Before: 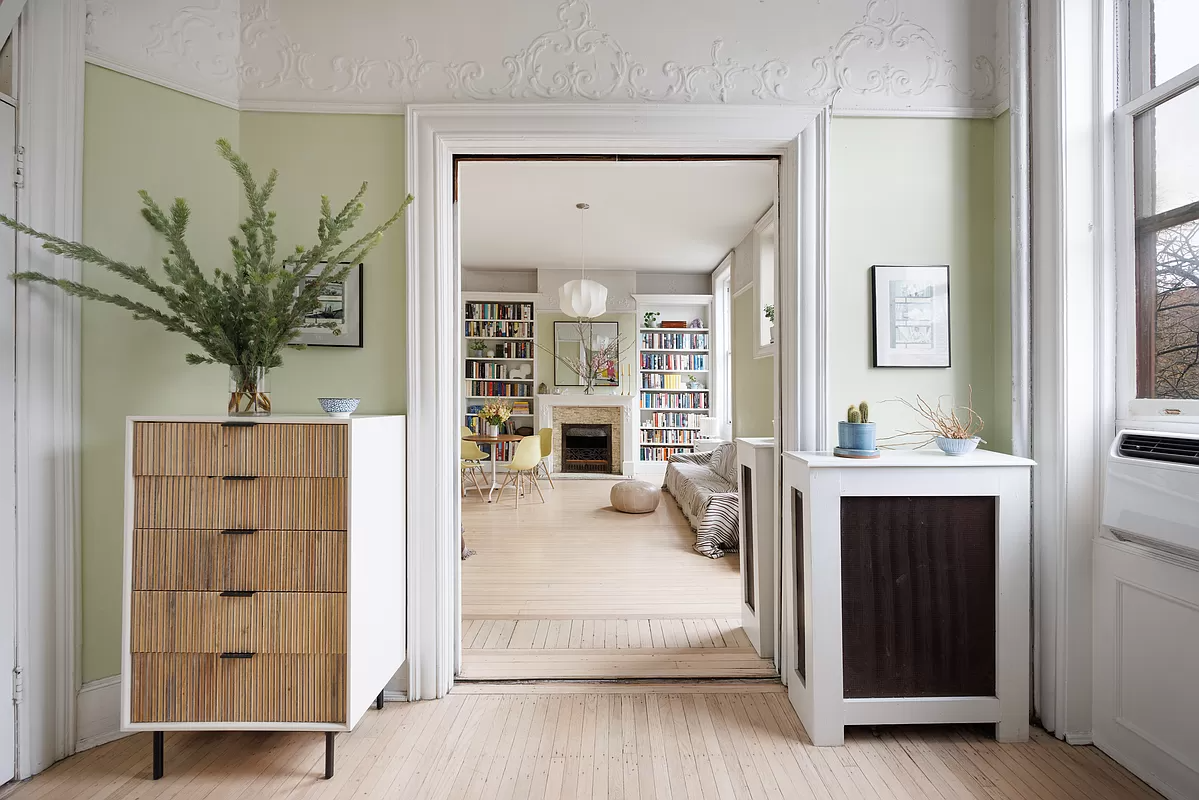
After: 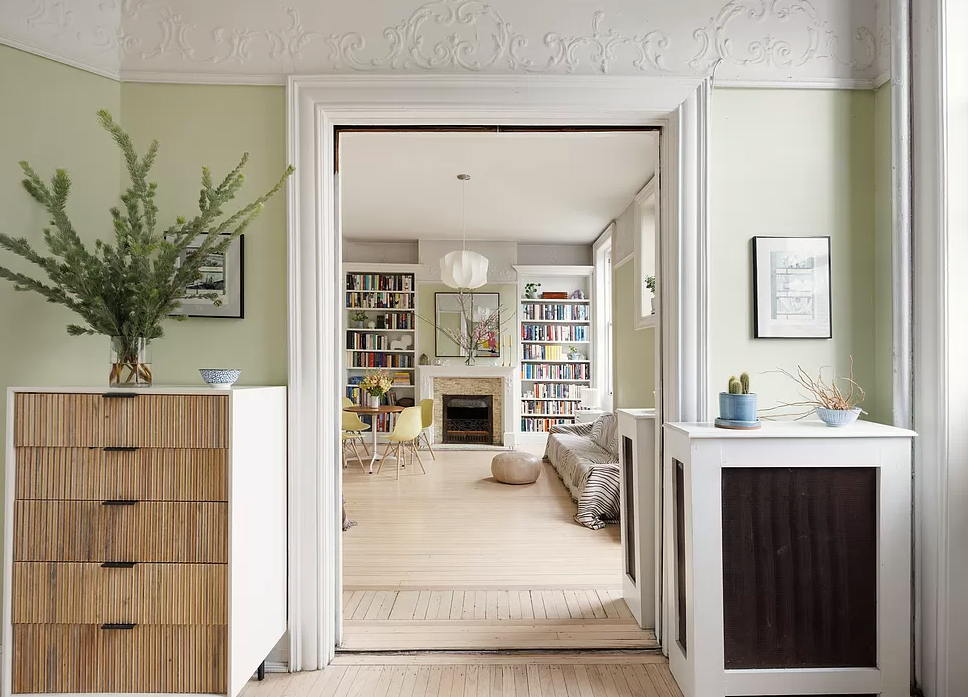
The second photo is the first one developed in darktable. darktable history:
crop: left 9.941%, top 3.639%, right 9.277%, bottom 9.218%
color correction: highlights b* 2.9
